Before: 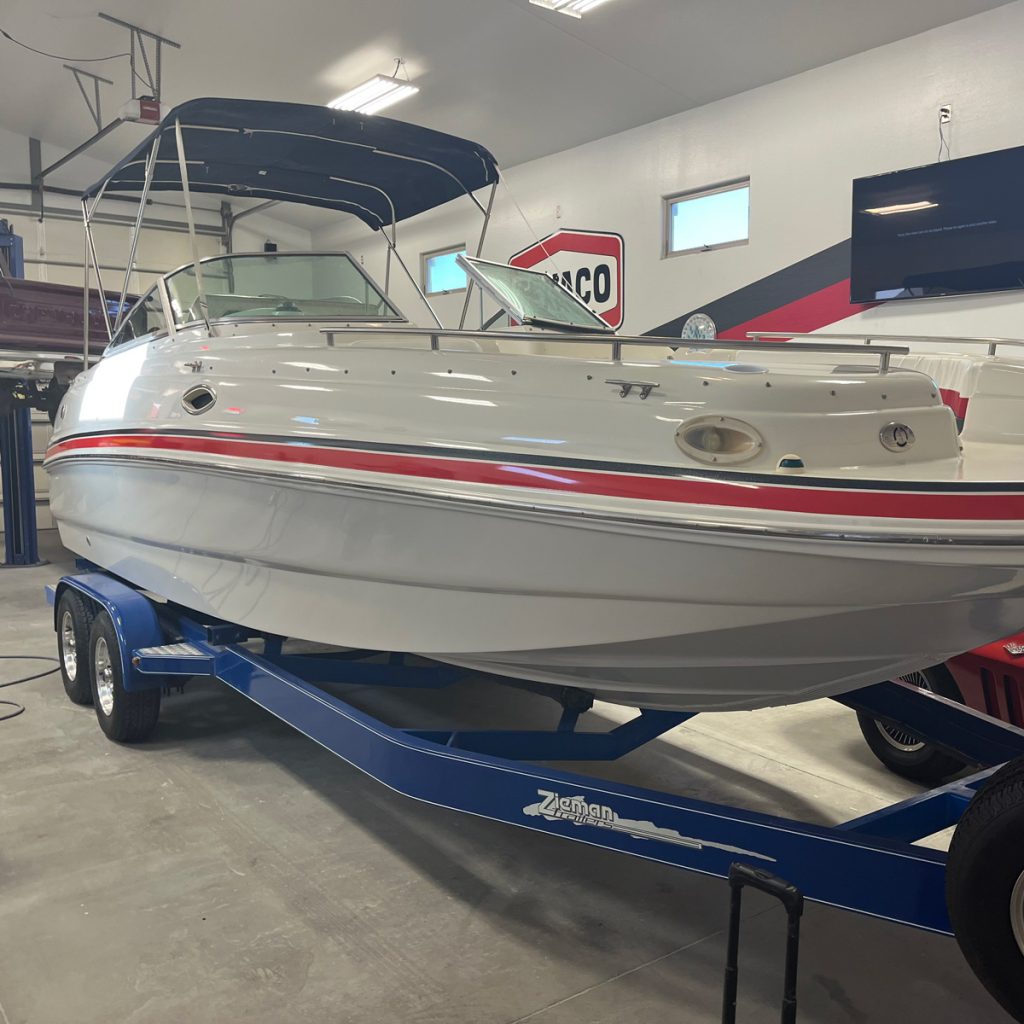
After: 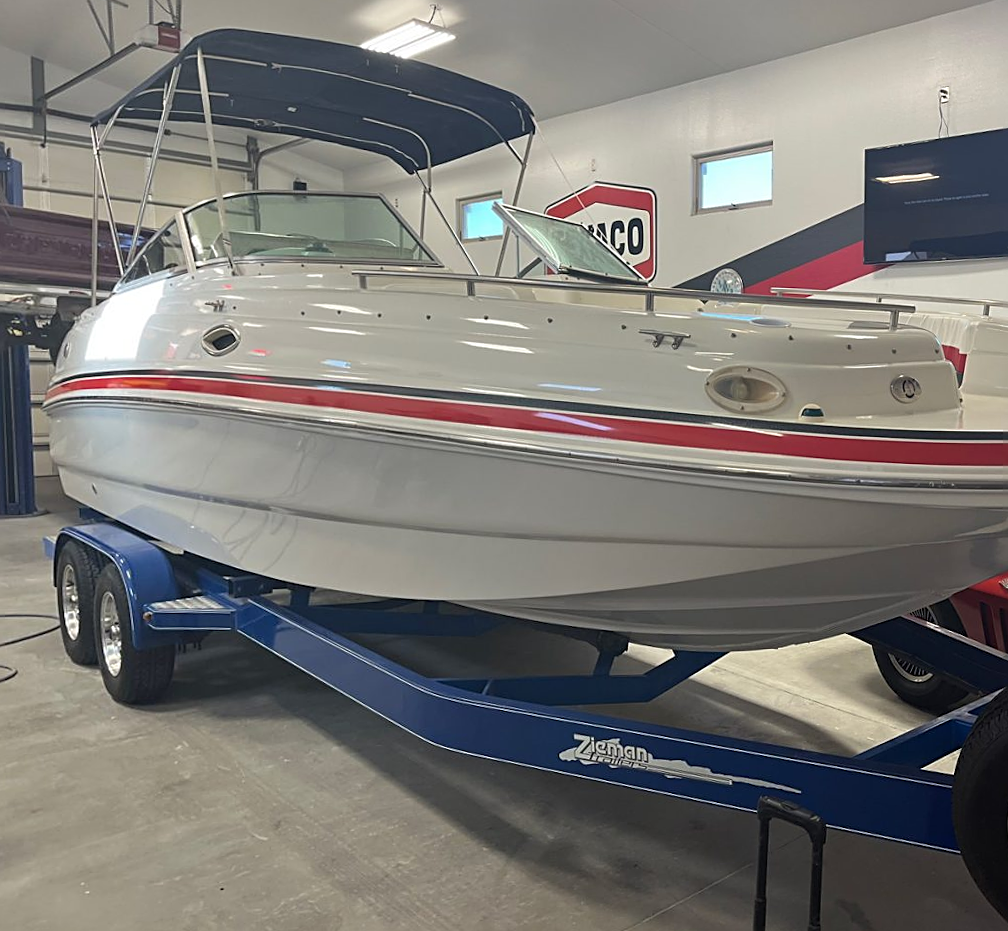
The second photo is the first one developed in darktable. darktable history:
rotate and perspective: rotation -0.013°, lens shift (vertical) -0.027, lens shift (horizontal) 0.178, crop left 0.016, crop right 0.989, crop top 0.082, crop bottom 0.918
sharpen: on, module defaults
